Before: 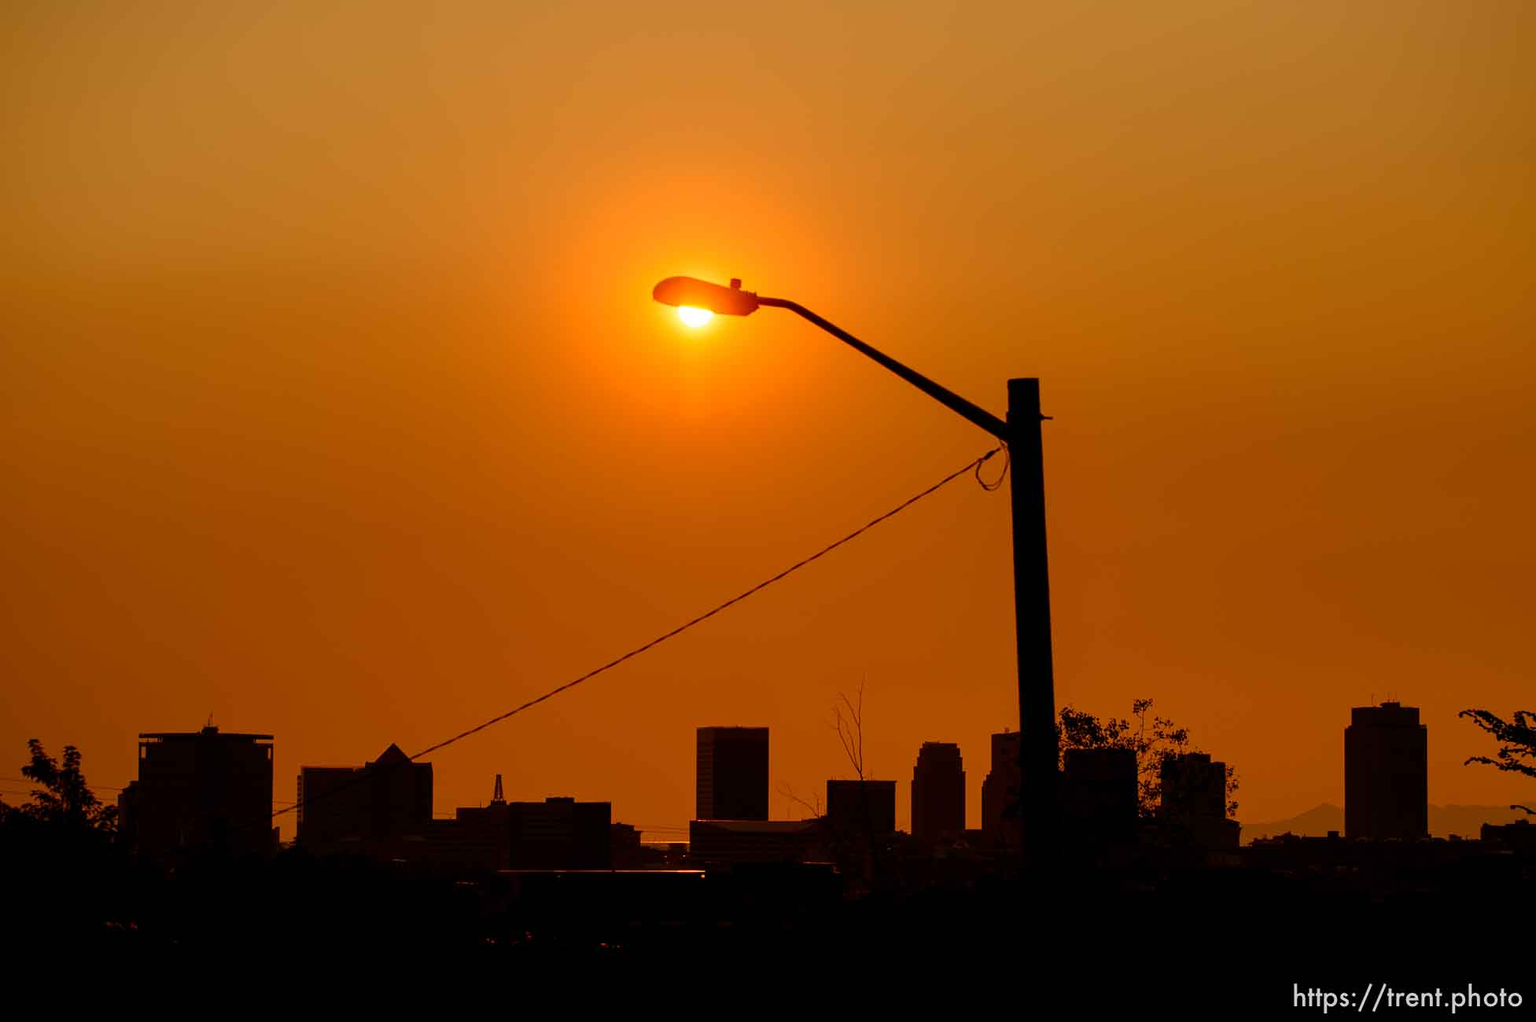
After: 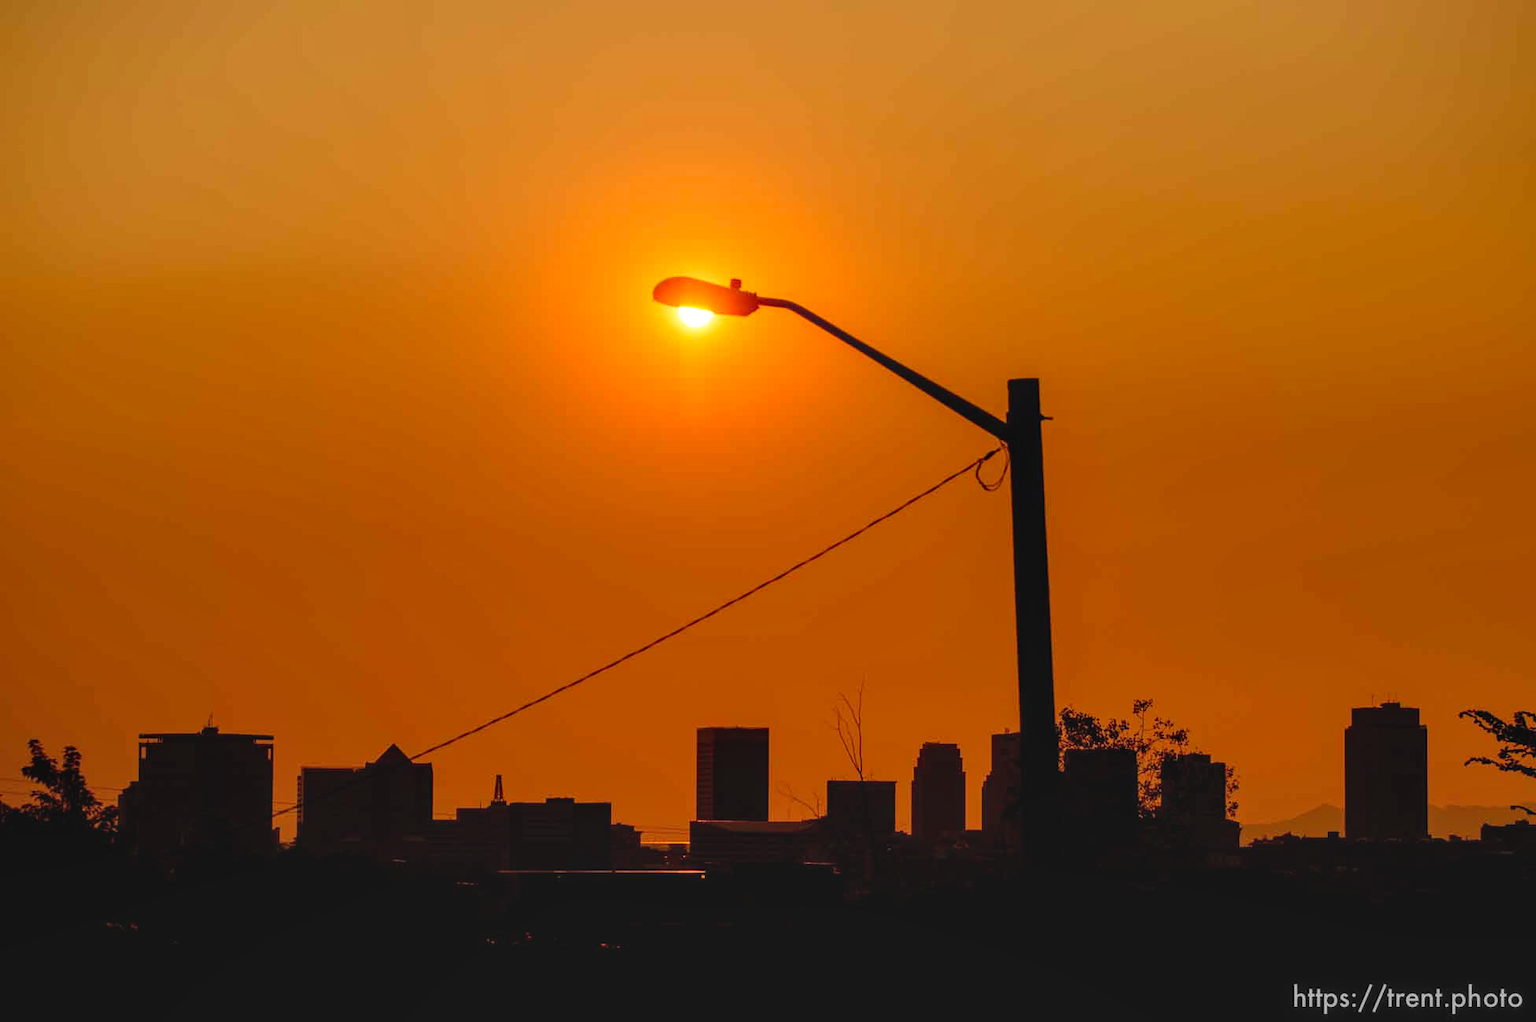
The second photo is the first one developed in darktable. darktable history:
contrast brightness saturation: contrast -0.101, brightness 0.05, saturation 0.082
local contrast: highlights 5%, shadows 3%, detail 133%
